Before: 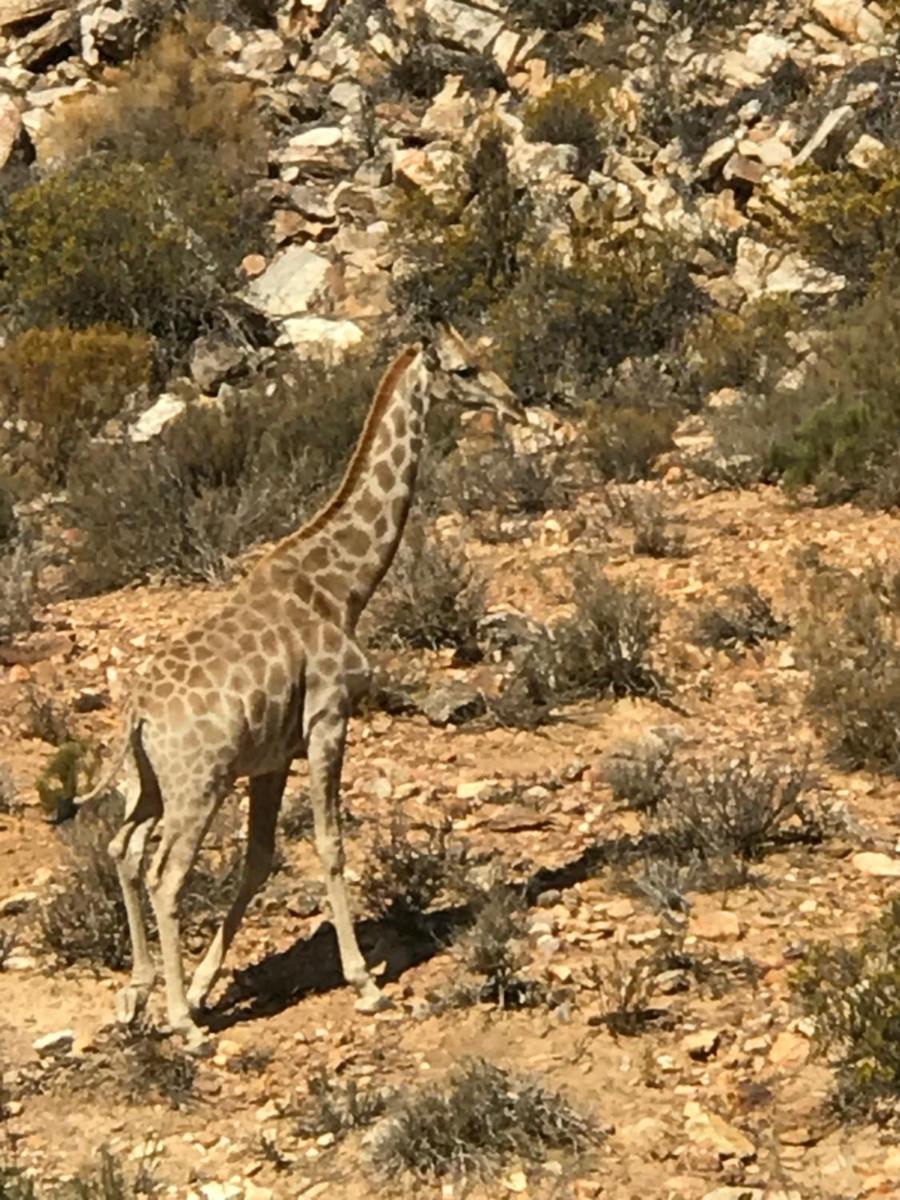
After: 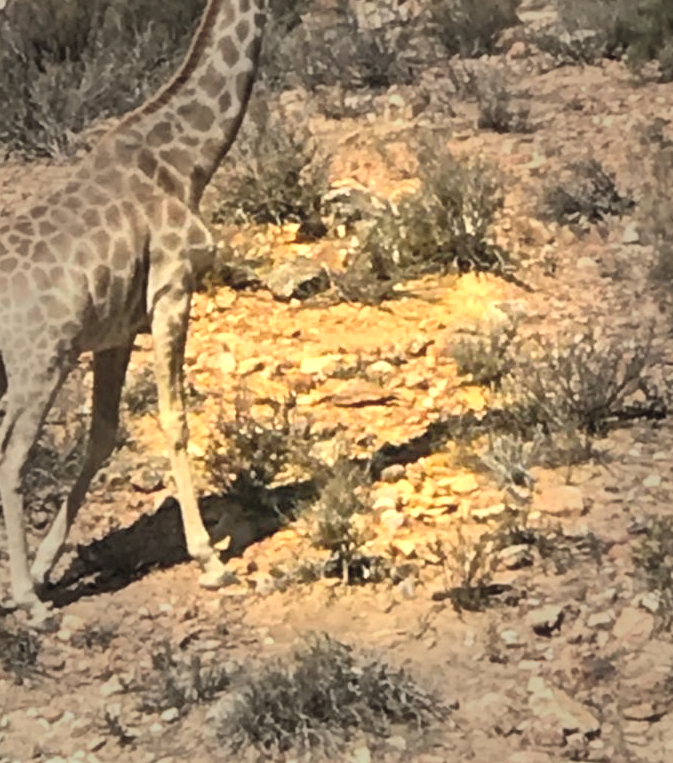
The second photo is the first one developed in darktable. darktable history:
crop and rotate: left 17.382%, top 35.489%, right 7.822%, bottom 0.845%
contrast brightness saturation: contrast 0.103, brightness 0.299, saturation 0.145
color balance rgb: perceptual saturation grading › global saturation 0.347%, perceptual brilliance grading › global brilliance -5.083%, perceptual brilliance grading › highlights 24.415%, perceptual brilliance grading › mid-tones 7.265%, perceptual brilliance grading › shadows -4.645%, global vibrance 20%
vignetting: fall-off start 40.88%, fall-off radius 40.87%, unbound false
